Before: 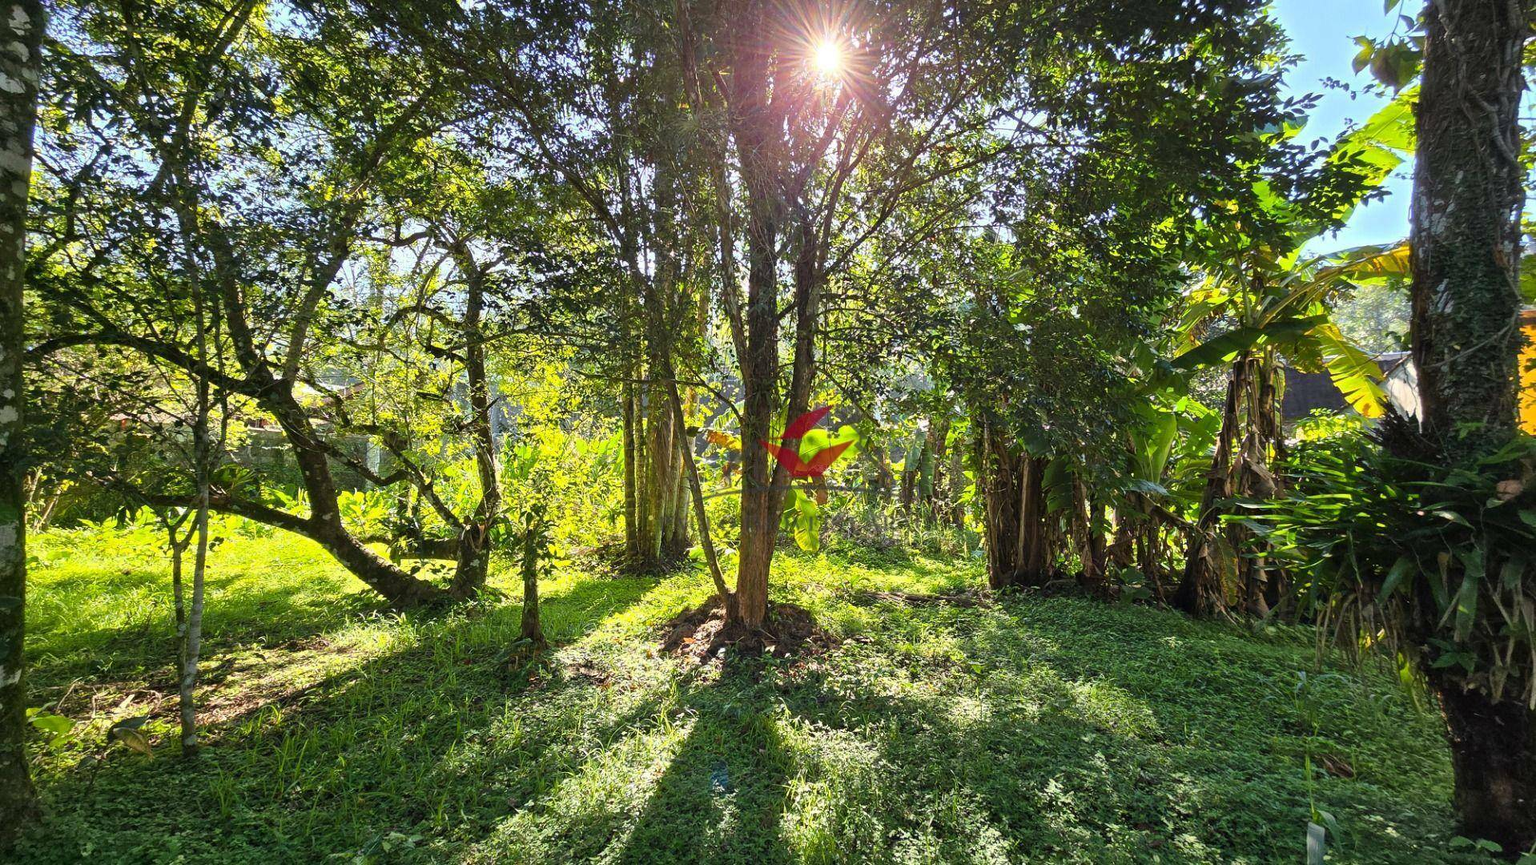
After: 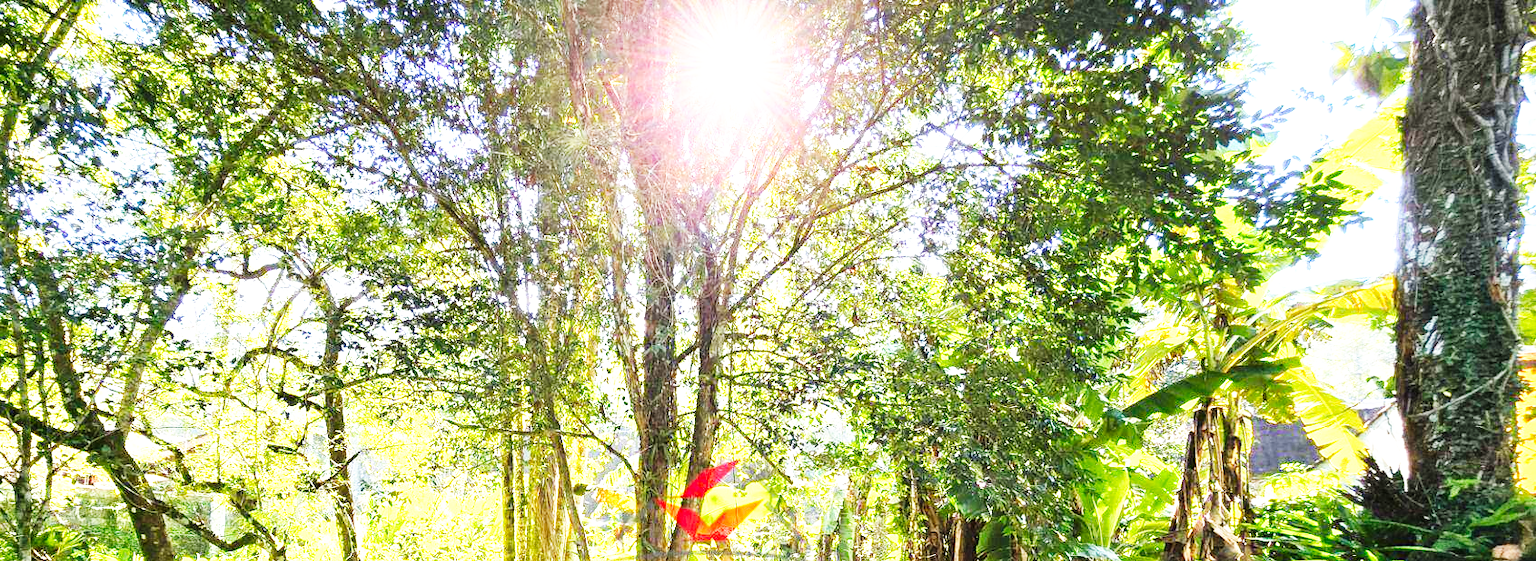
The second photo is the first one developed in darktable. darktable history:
base curve: curves: ch0 [(0, 0) (0.007, 0.004) (0.027, 0.03) (0.046, 0.07) (0.207, 0.54) (0.442, 0.872) (0.673, 0.972) (1, 1)], preserve colors none
crop and rotate: left 11.812%, bottom 42.776%
exposure: black level correction 0, exposure 1.2 EV, compensate highlight preservation false
